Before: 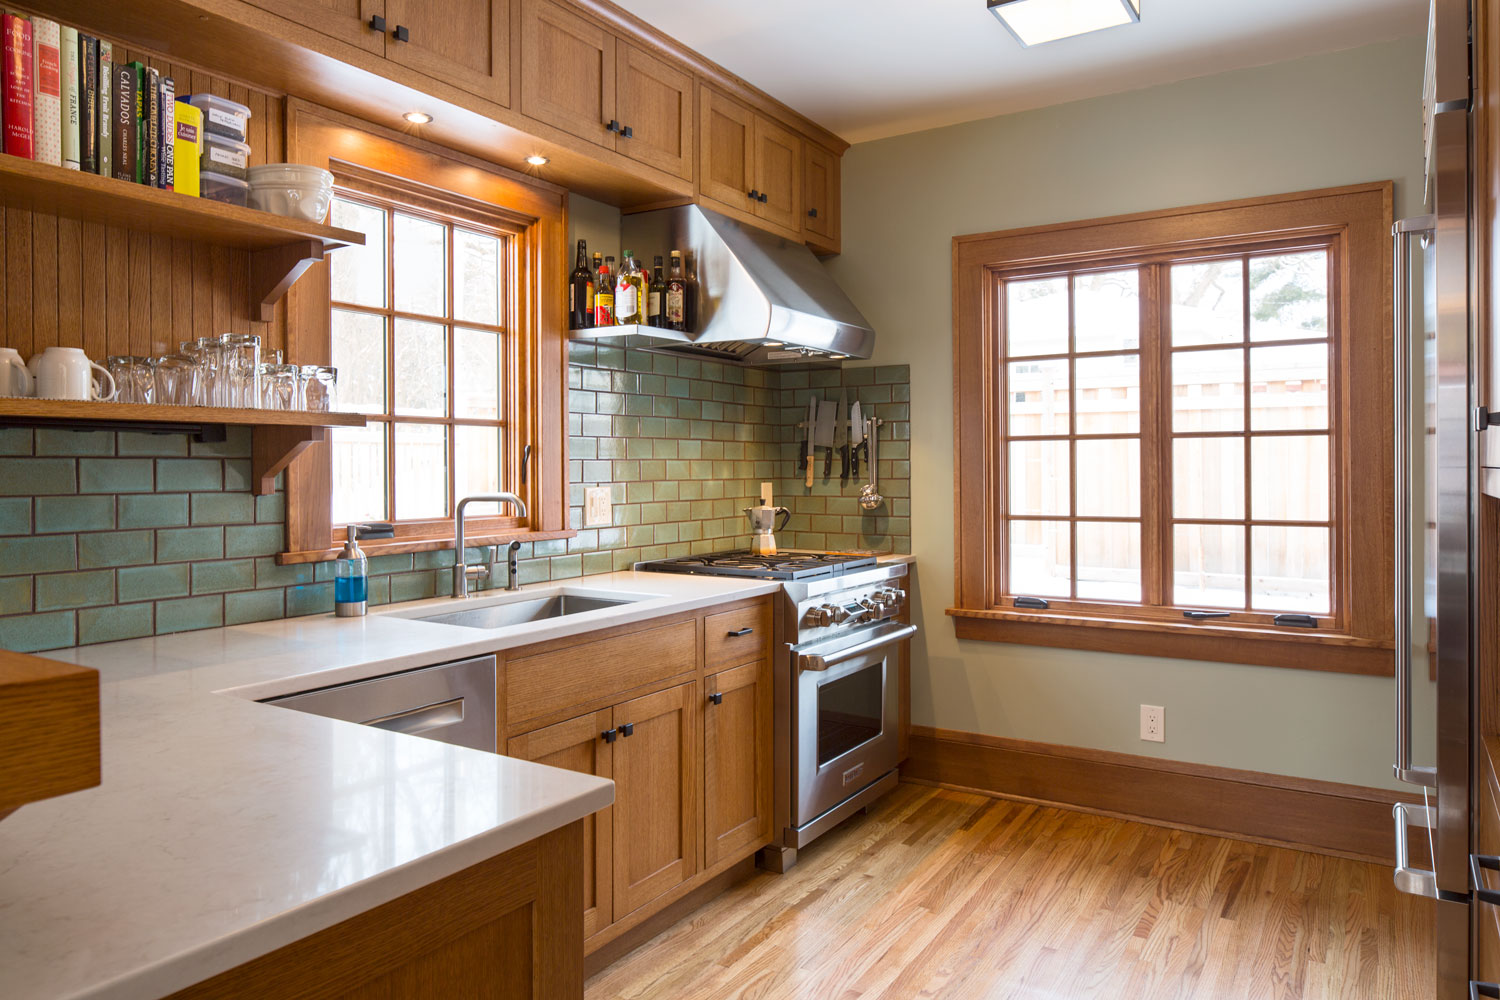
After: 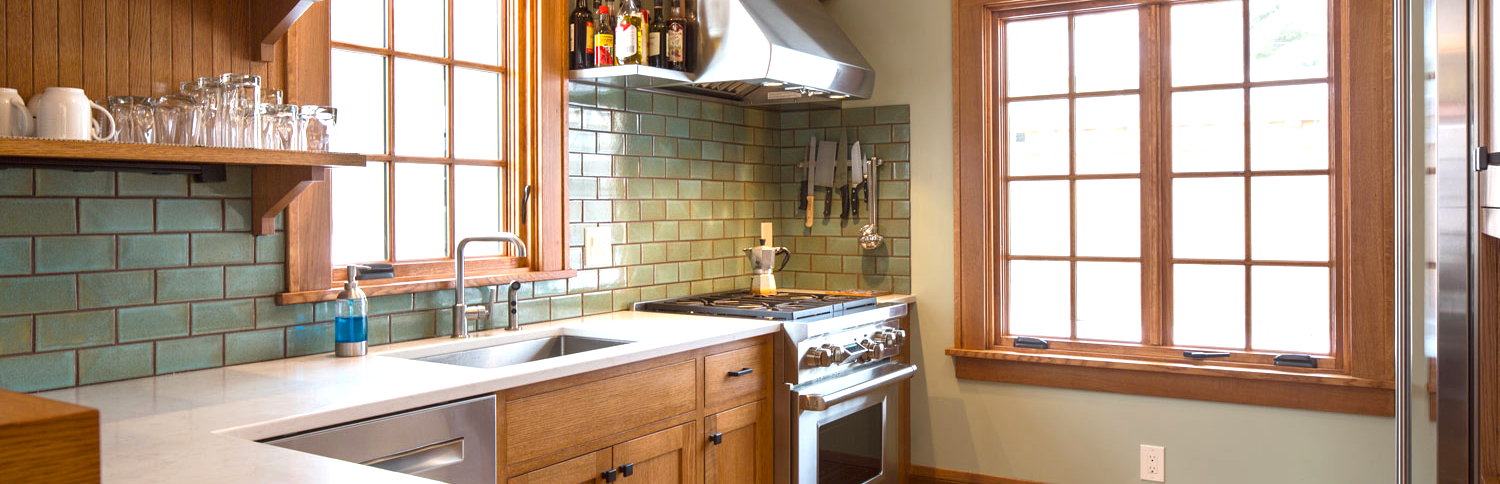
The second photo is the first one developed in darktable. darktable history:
exposure: exposure 0.566 EV, compensate highlight preservation false
contrast brightness saturation: contrast -0.02, brightness -0.01, saturation 0.03
crop and rotate: top 26.056%, bottom 25.543%
base curve: curves: ch0 [(0, 0) (0.303, 0.277) (1, 1)]
